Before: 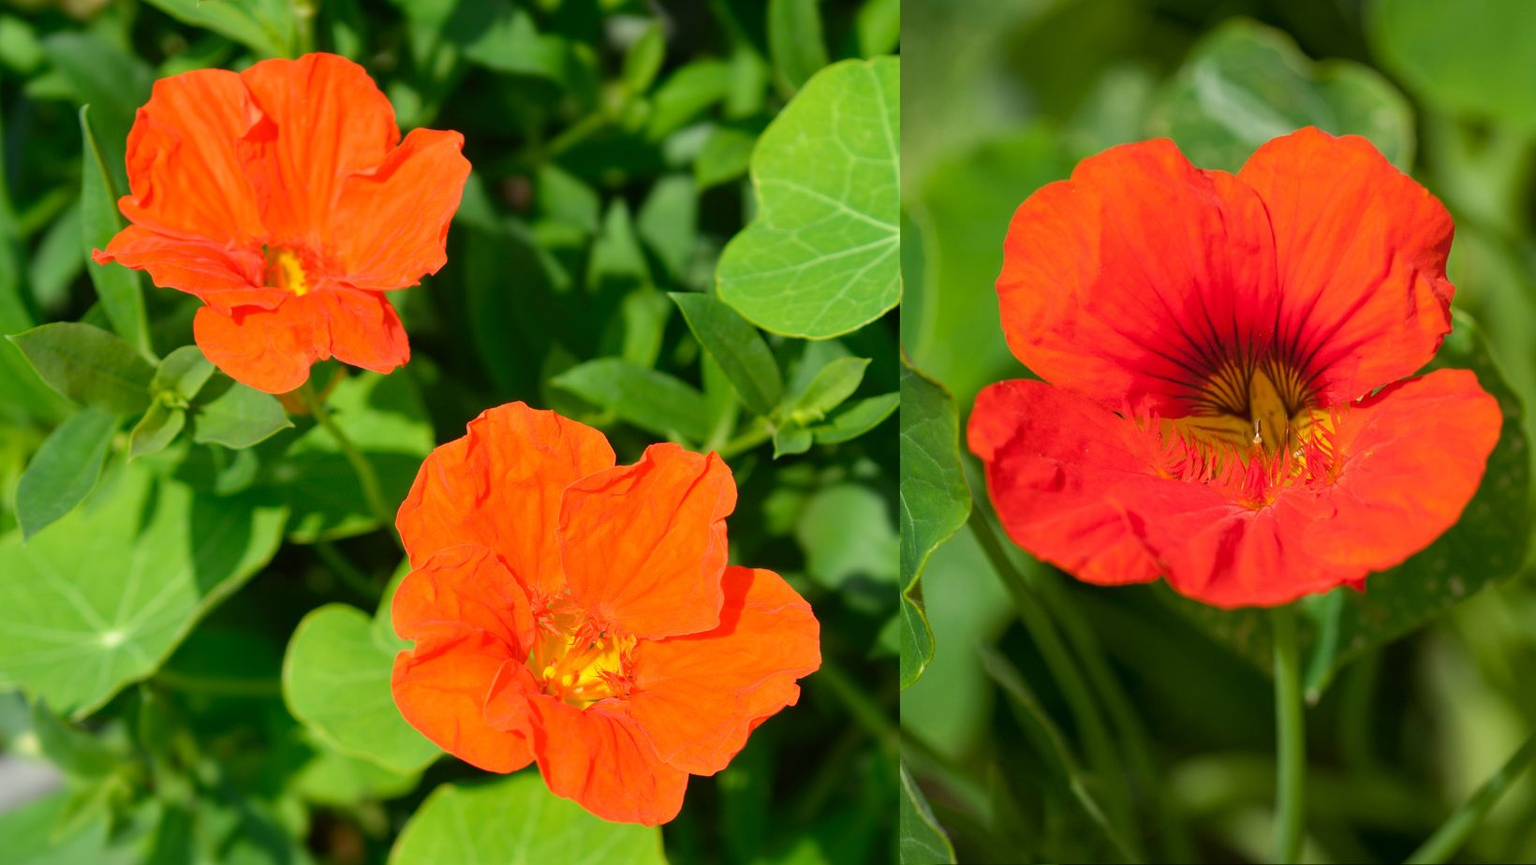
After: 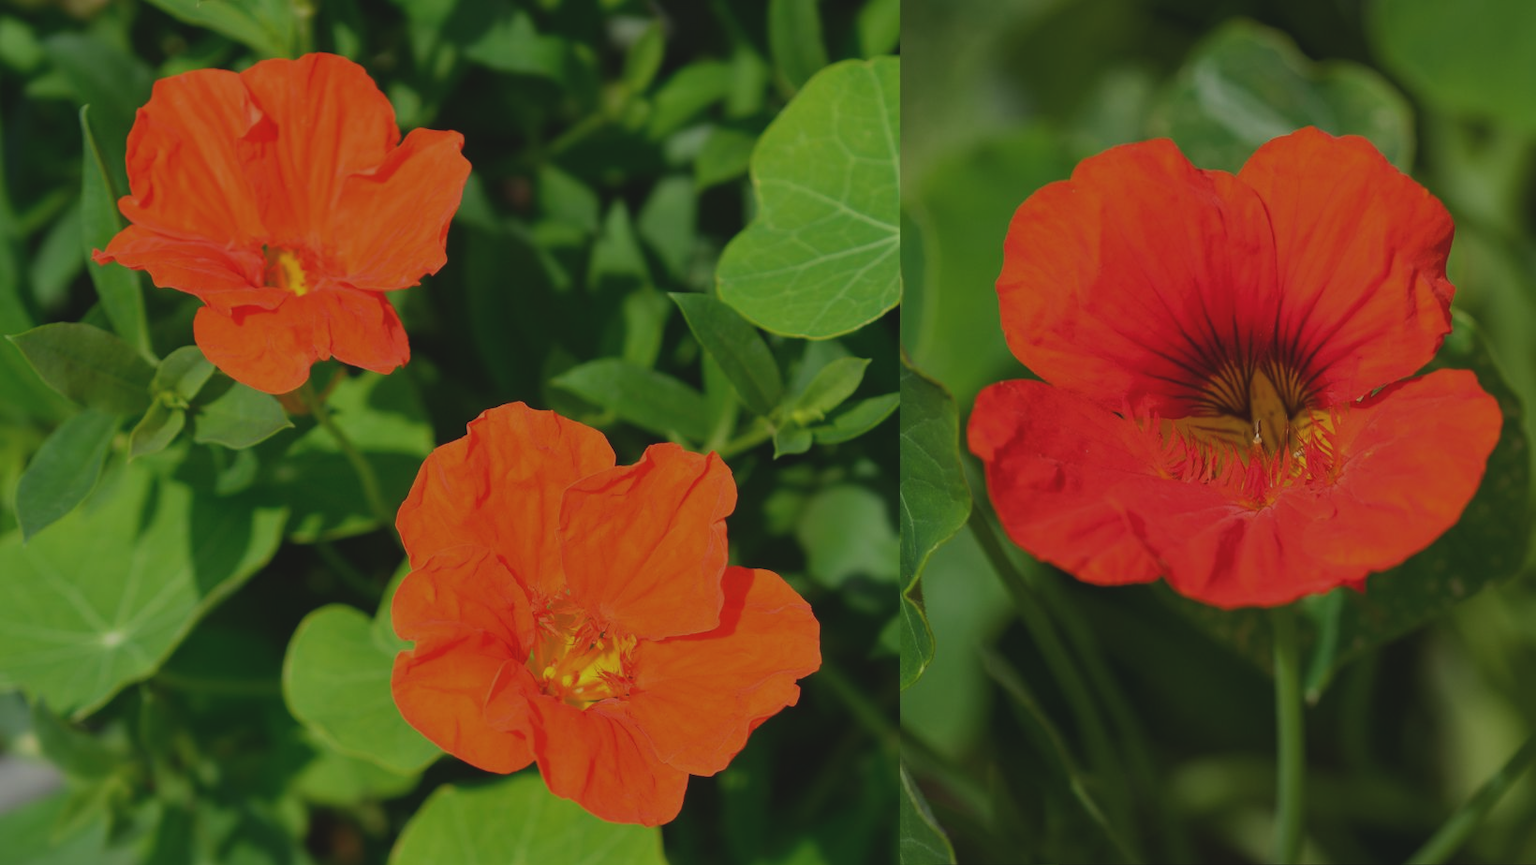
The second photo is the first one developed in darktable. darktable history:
exposure: black level correction -0.016, exposure -1.018 EV, compensate highlight preservation false
white balance: red 1, blue 1
